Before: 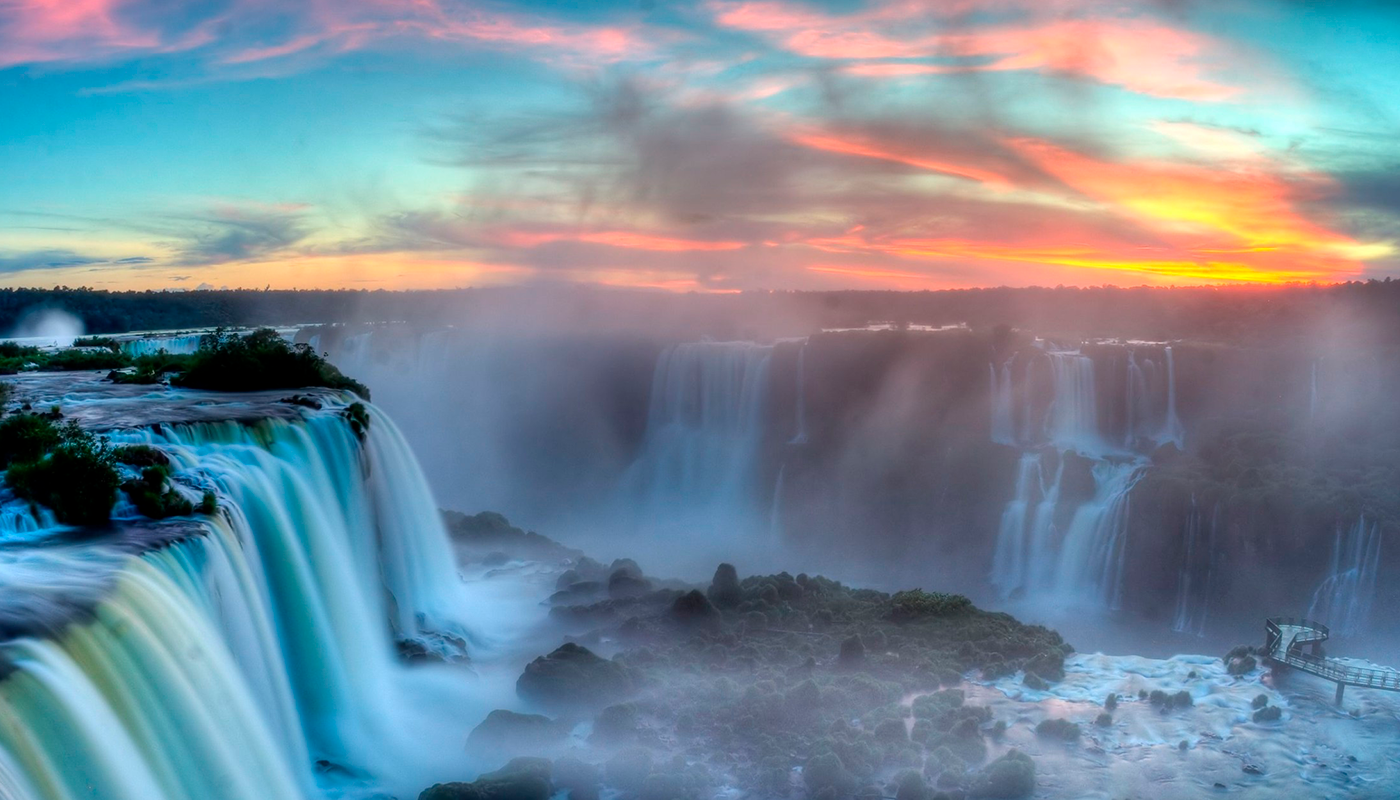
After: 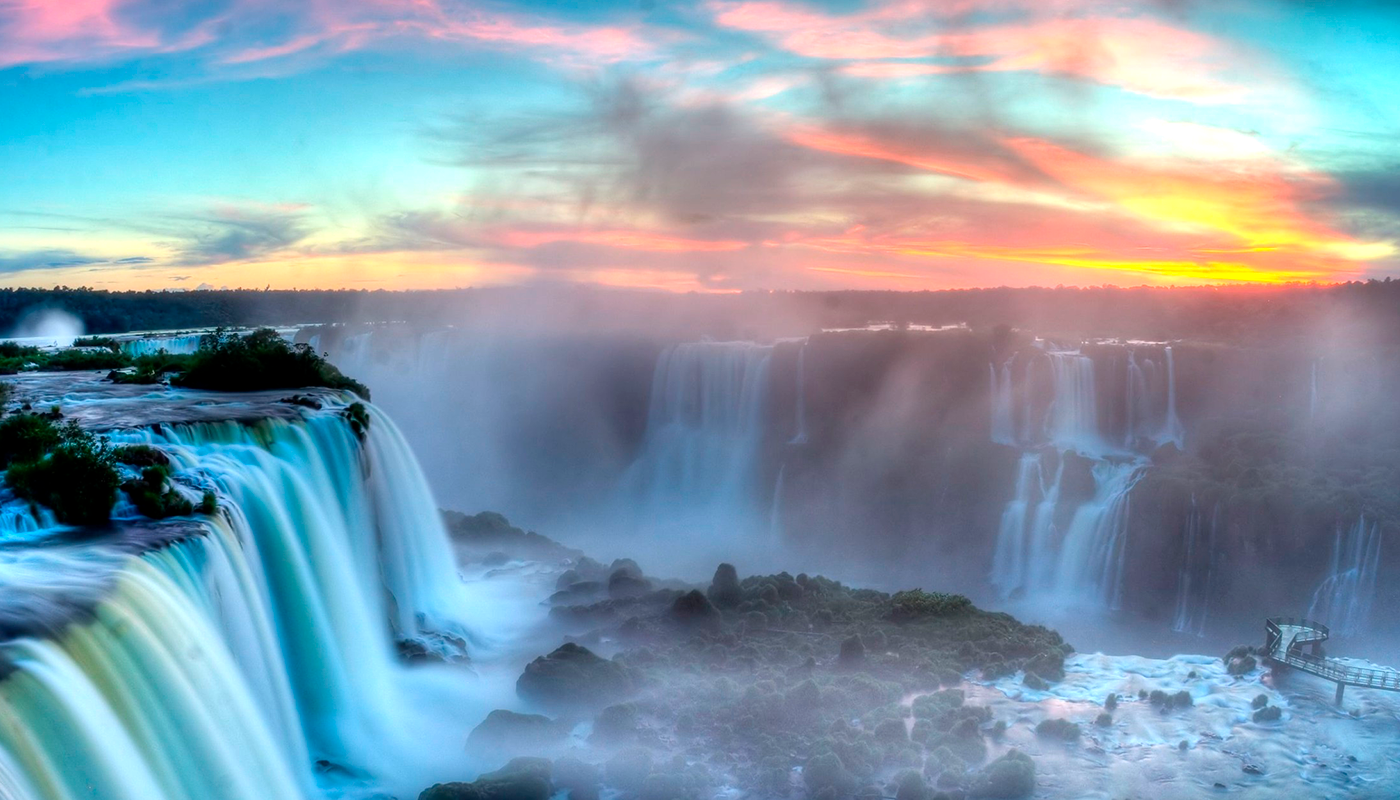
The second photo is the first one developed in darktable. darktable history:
tone equalizer: -8 EV -0.41 EV, -7 EV -0.427 EV, -6 EV -0.368 EV, -5 EV -0.185 EV, -3 EV 0.236 EV, -2 EV 0.35 EV, -1 EV 0.39 EV, +0 EV 0.424 EV, smoothing diameter 24.88%, edges refinement/feathering 14.02, preserve details guided filter
